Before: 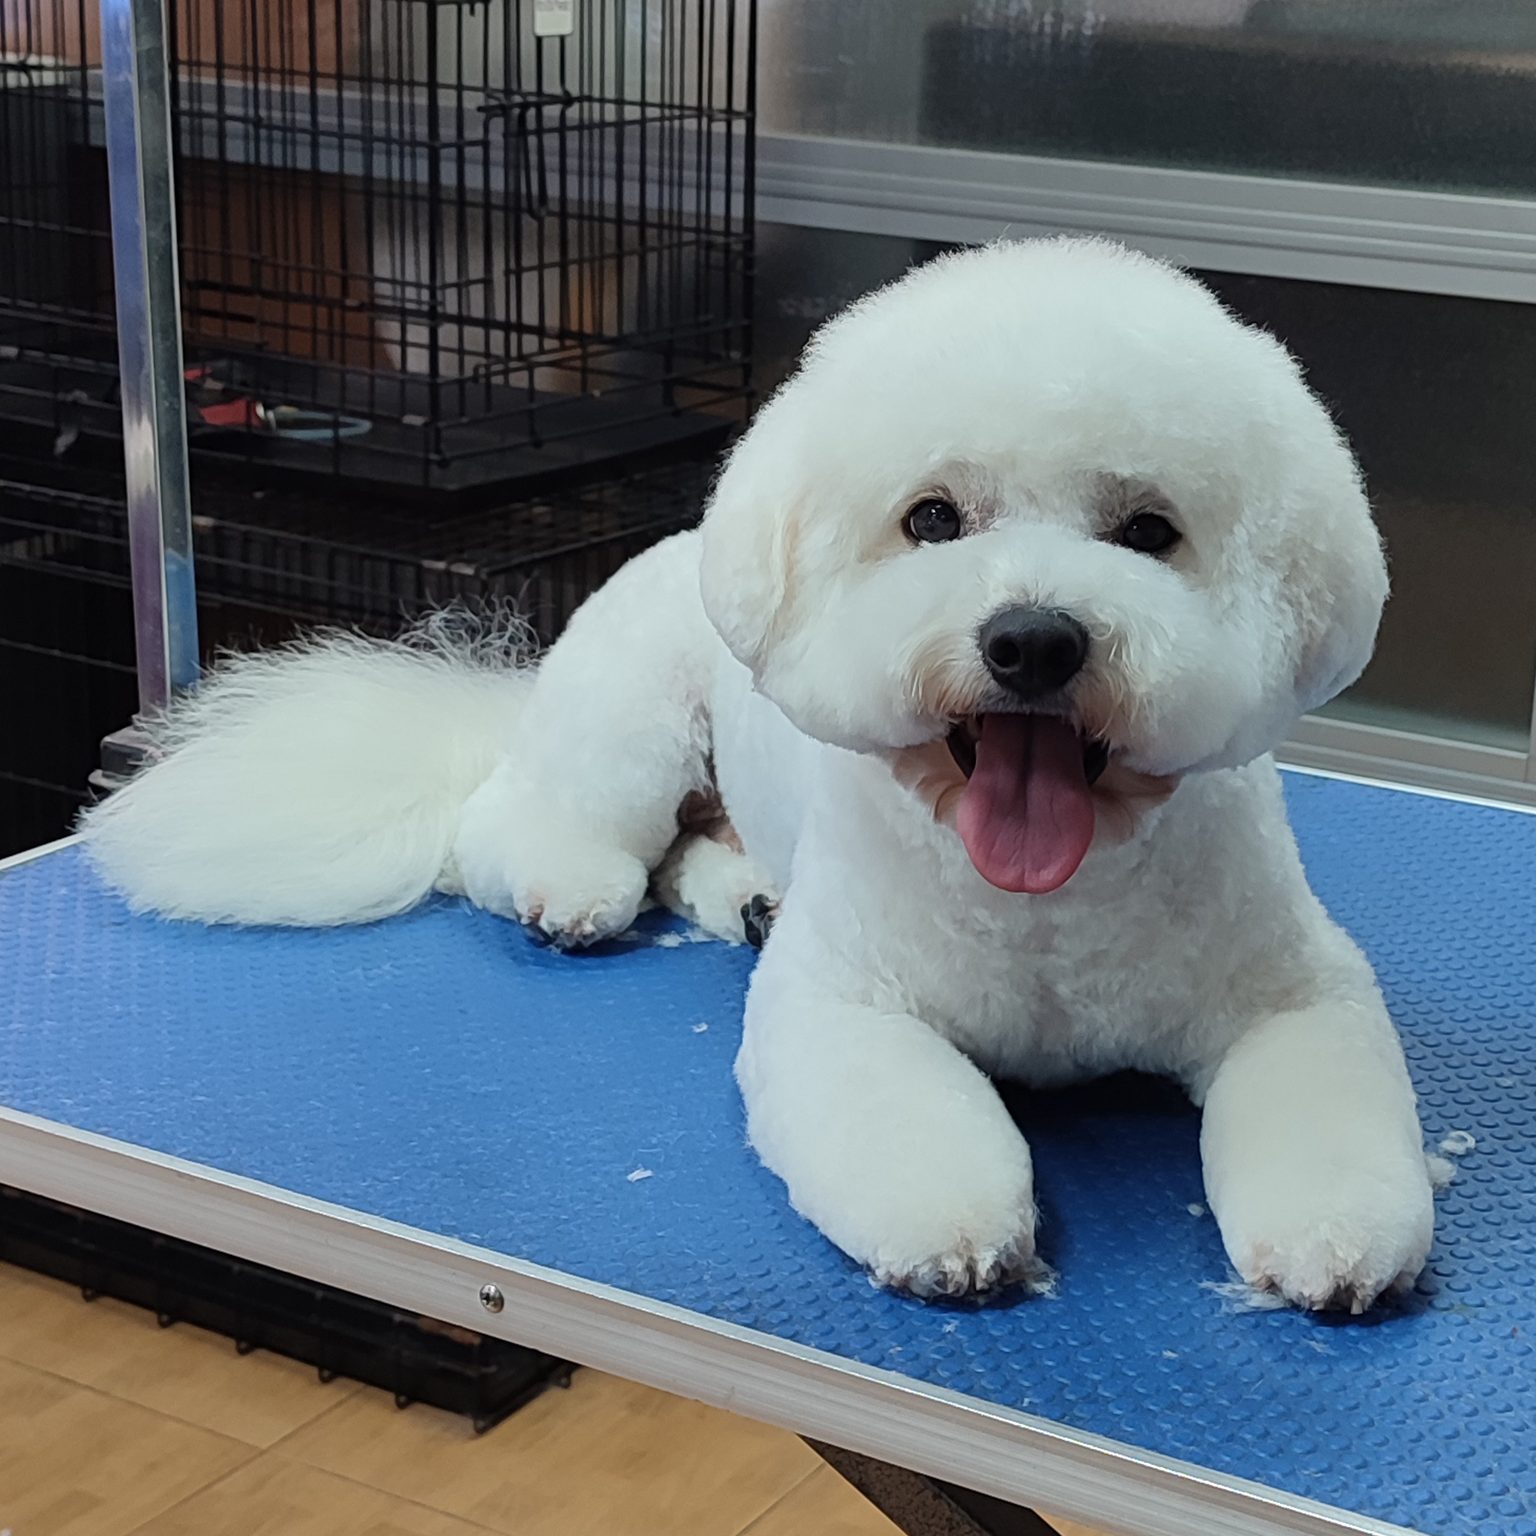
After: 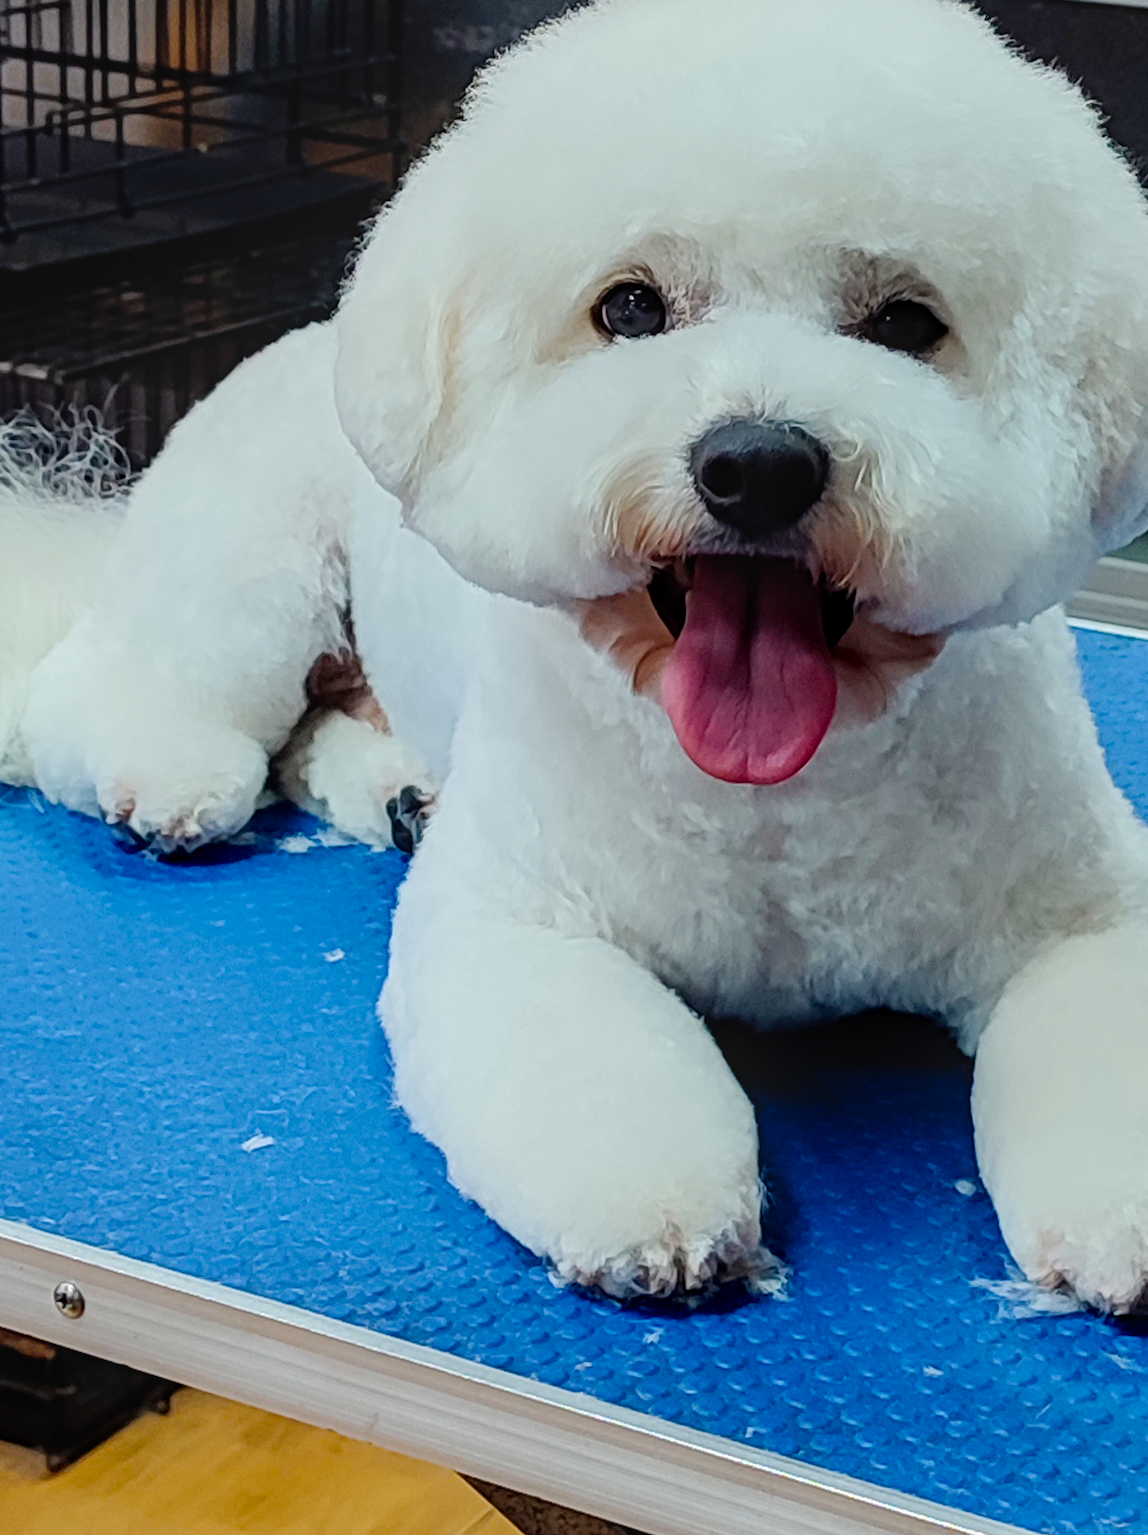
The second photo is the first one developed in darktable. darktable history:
crop and rotate: left 28.509%, top 18.061%, right 12.753%, bottom 3.393%
local contrast: on, module defaults
color balance rgb: perceptual saturation grading › global saturation 39.948%, global vibrance 20%
tone curve: curves: ch0 [(0, 0.019) (0.066, 0.043) (0.189, 0.182) (0.368, 0.407) (0.501, 0.564) (0.677, 0.729) (0.851, 0.861) (0.997, 0.959)]; ch1 [(0, 0) (0.187, 0.121) (0.388, 0.346) (0.437, 0.409) (0.474, 0.472) (0.499, 0.501) (0.514, 0.515) (0.542, 0.557) (0.645, 0.686) (0.812, 0.856) (1, 1)]; ch2 [(0, 0) (0.246, 0.214) (0.421, 0.427) (0.459, 0.484) (0.5, 0.504) (0.518, 0.523) (0.529, 0.548) (0.56, 0.576) (0.607, 0.63) (0.744, 0.734) (0.867, 0.821) (0.993, 0.889)], preserve colors none
